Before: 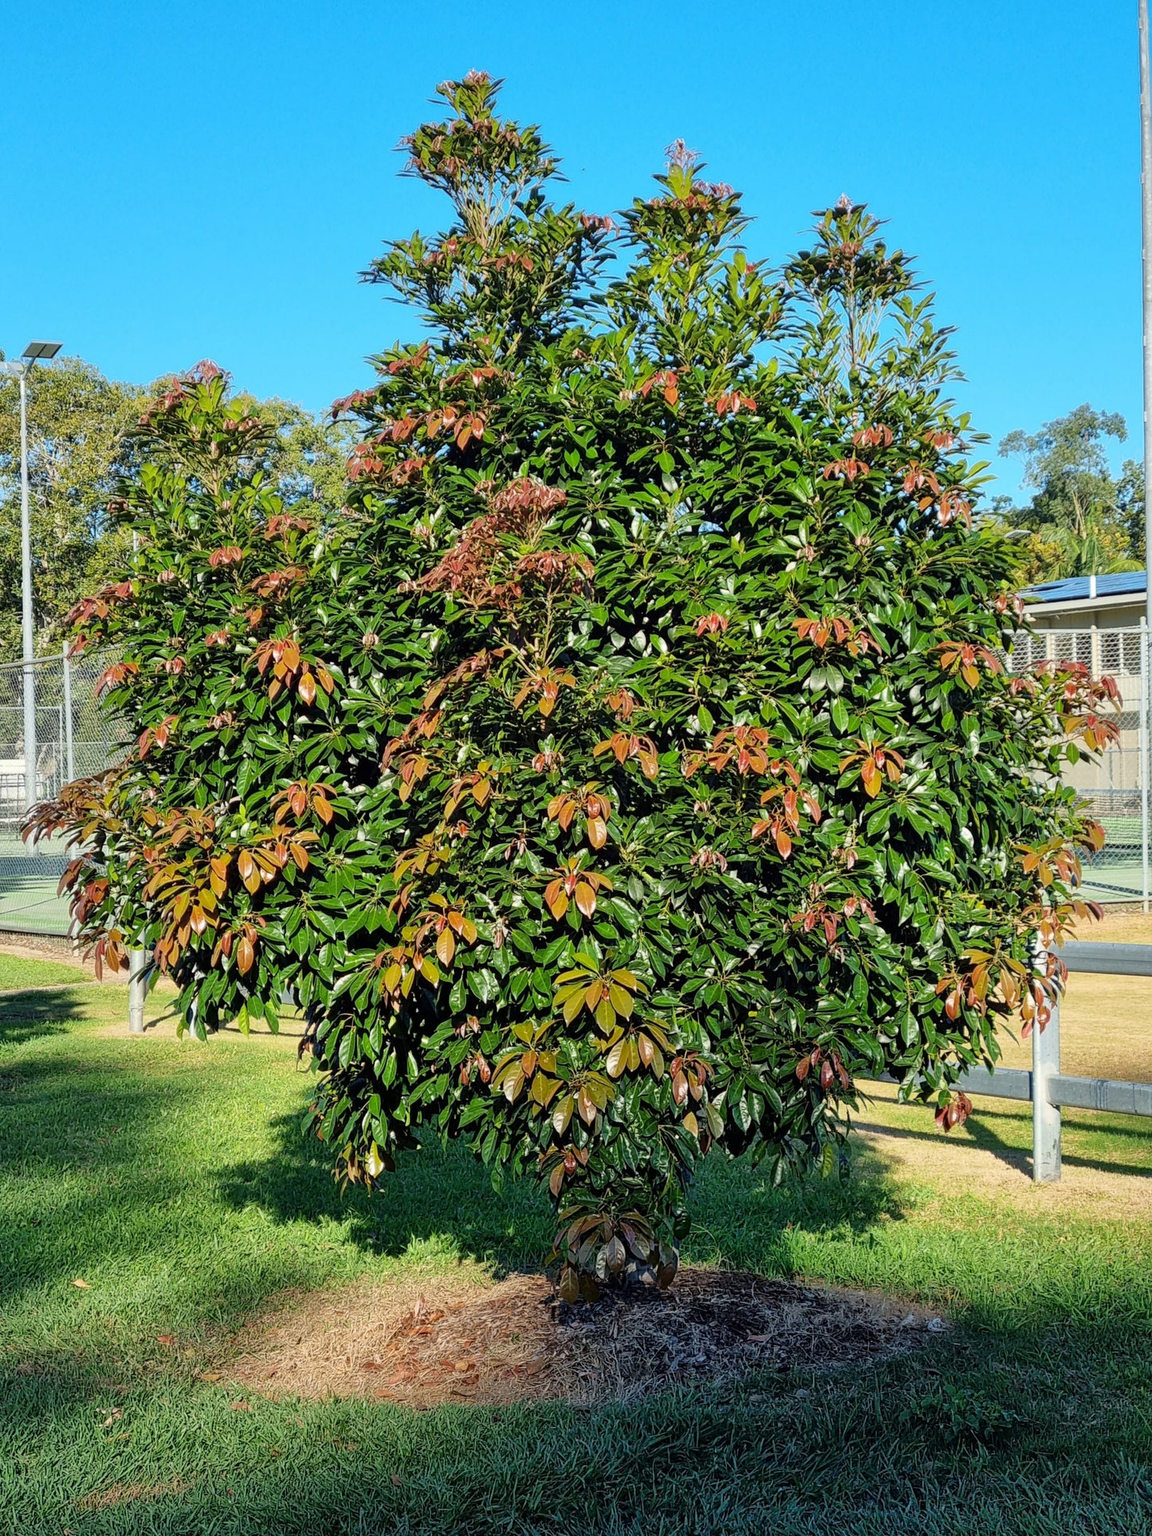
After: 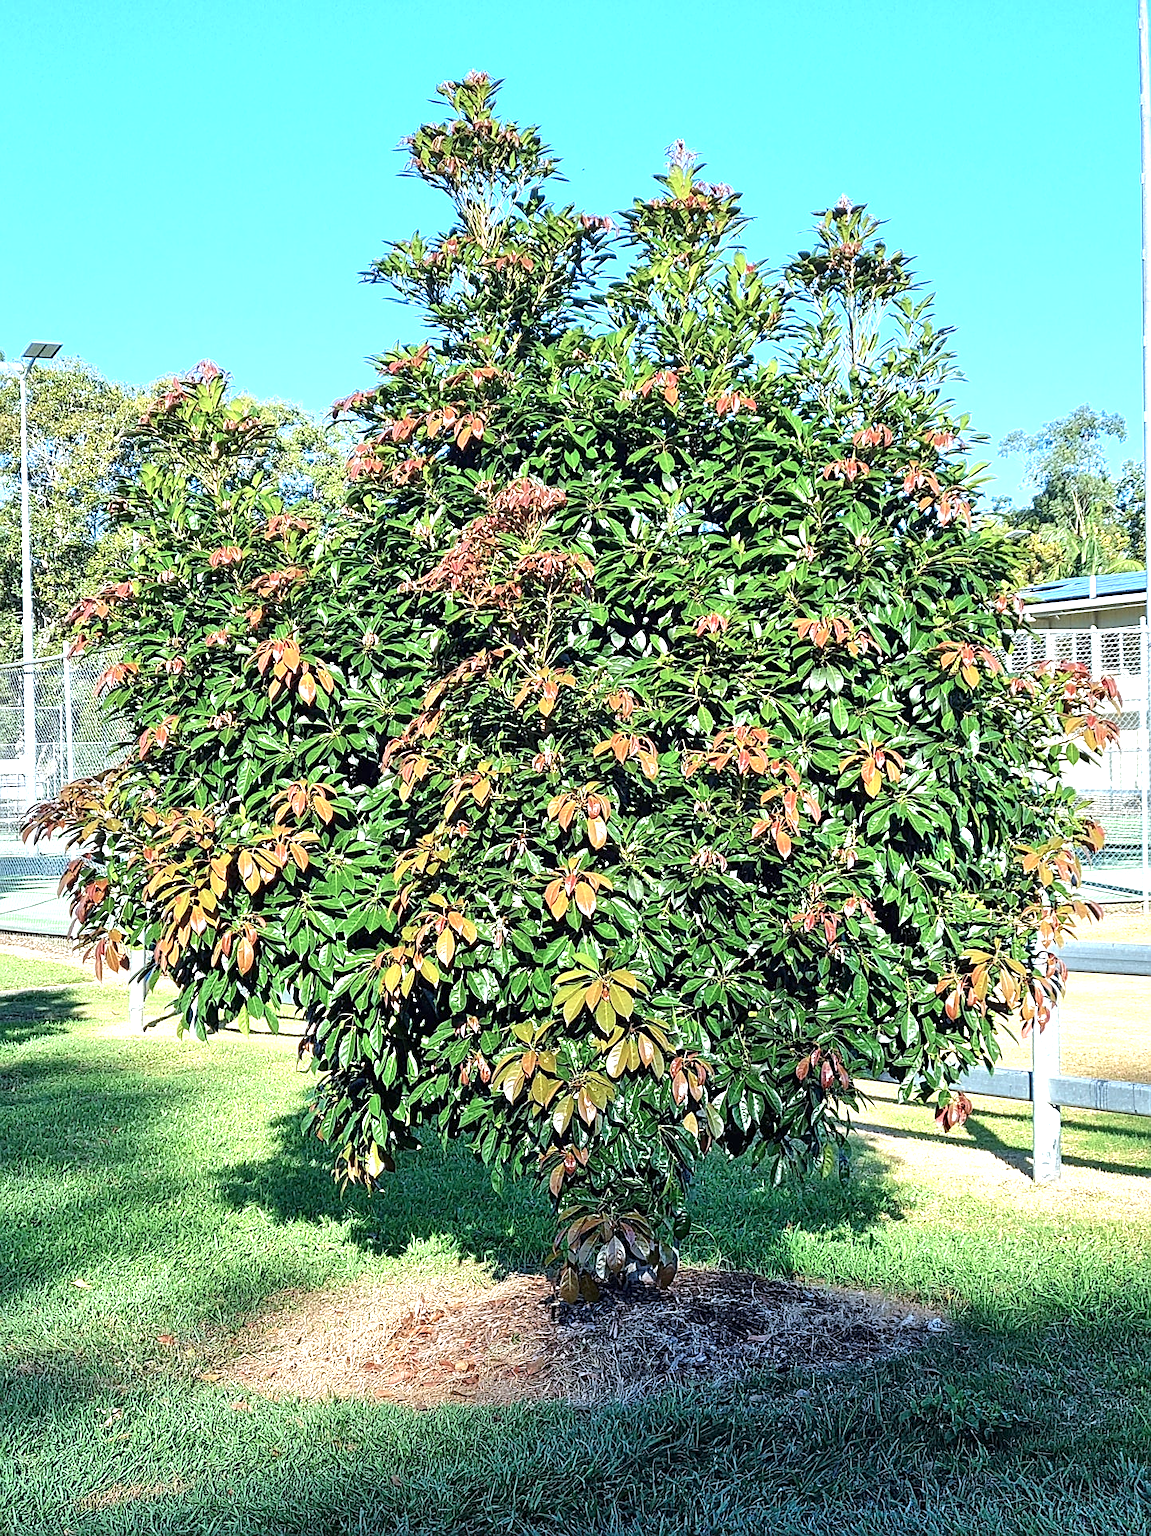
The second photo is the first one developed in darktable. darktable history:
color calibration: illuminant as shot in camera, x 0.369, y 0.376, temperature 4328.46 K, gamut compression 3
sharpen: on, module defaults
exposure: black level correction 0, exposure 1.1 EV, compensate highlight preservation false
